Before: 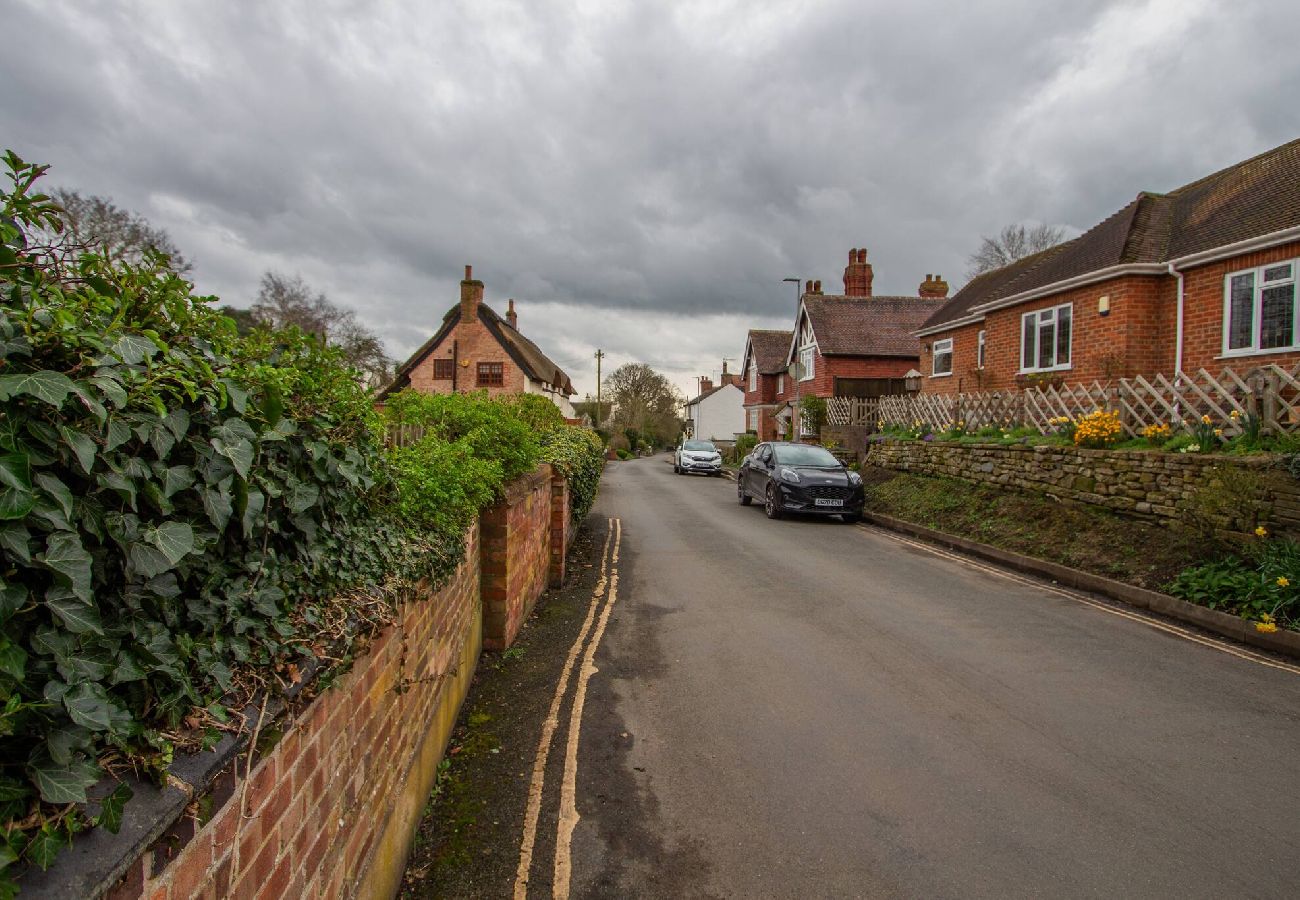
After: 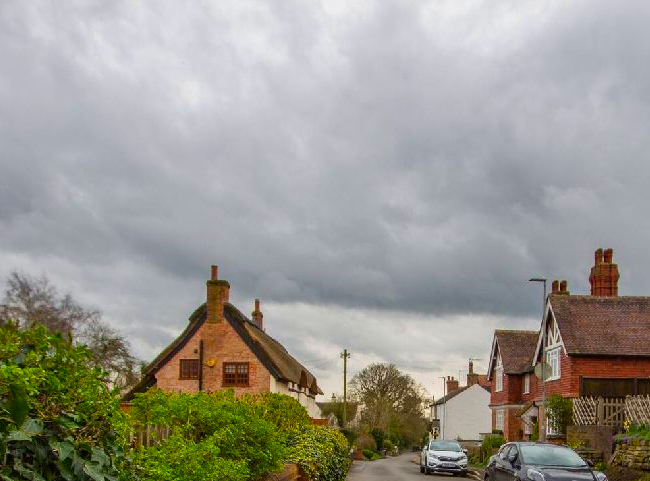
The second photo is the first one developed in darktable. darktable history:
crop: left 19.556%, right 30.401%, bottom 46.458%
color balance rgb: perceptual saturation grading › global saturation 25%, global vibrance 20%
